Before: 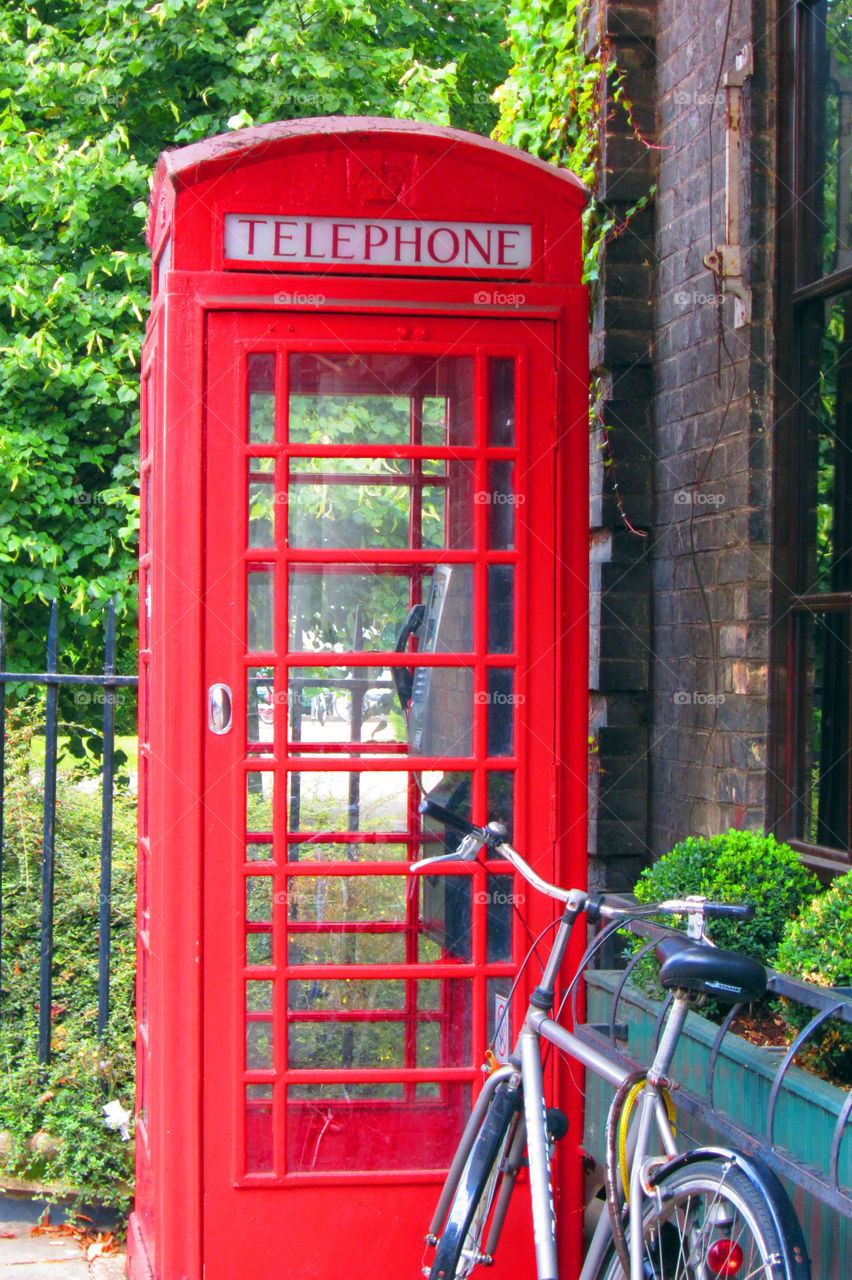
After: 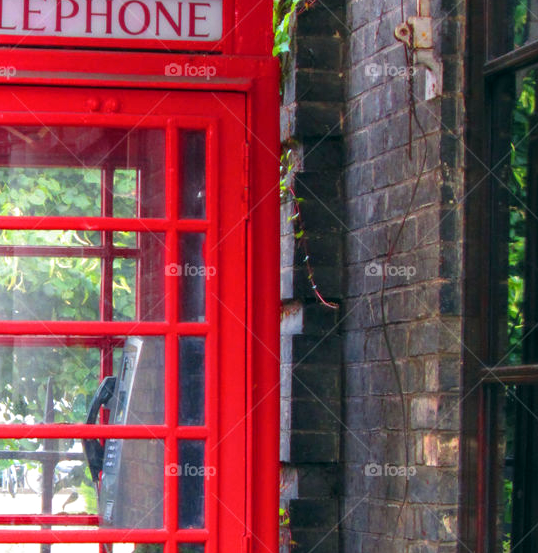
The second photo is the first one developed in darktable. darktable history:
crop: left 36.282%, top 17.881%, right 0.538%, bottom 38.858%
local contrast: highlights 106%, shadows 98%, detail 120%, midtone range 0.2
